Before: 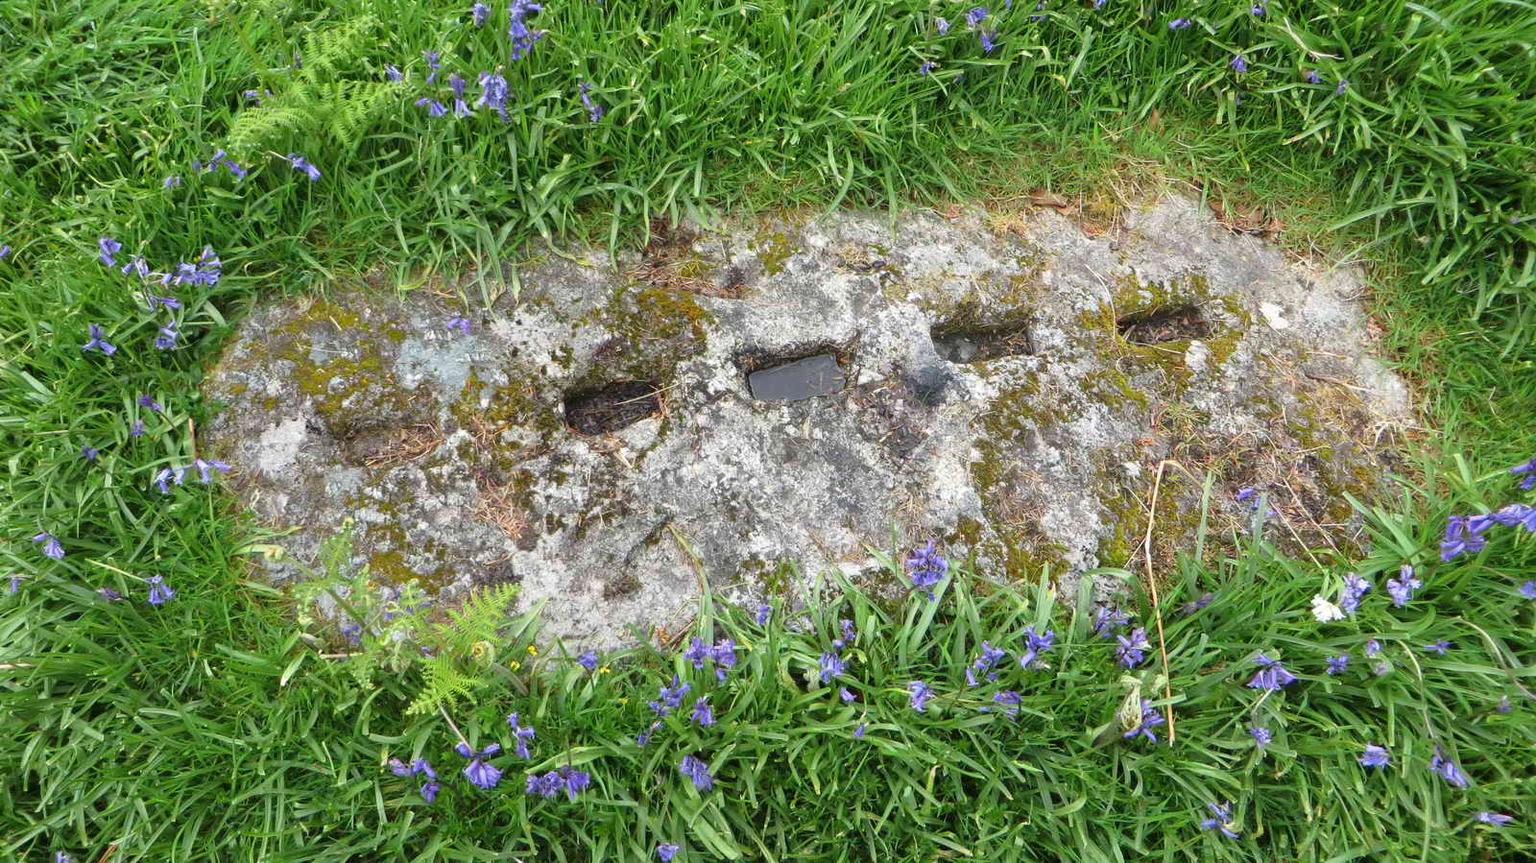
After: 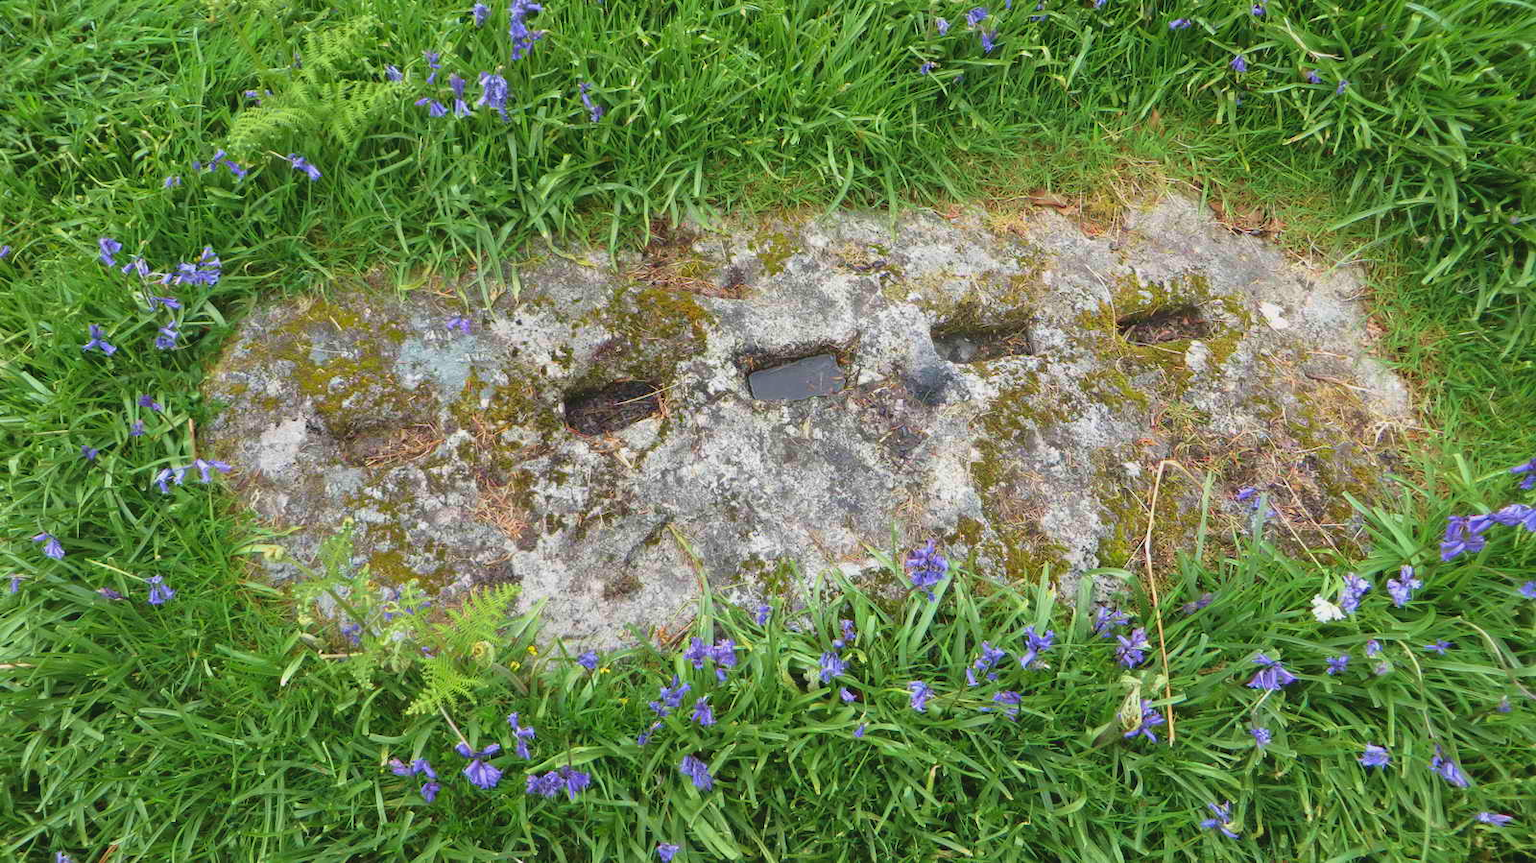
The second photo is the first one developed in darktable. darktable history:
velvia: on, module defaults
contrast brightness saturation: contrast -0.11
